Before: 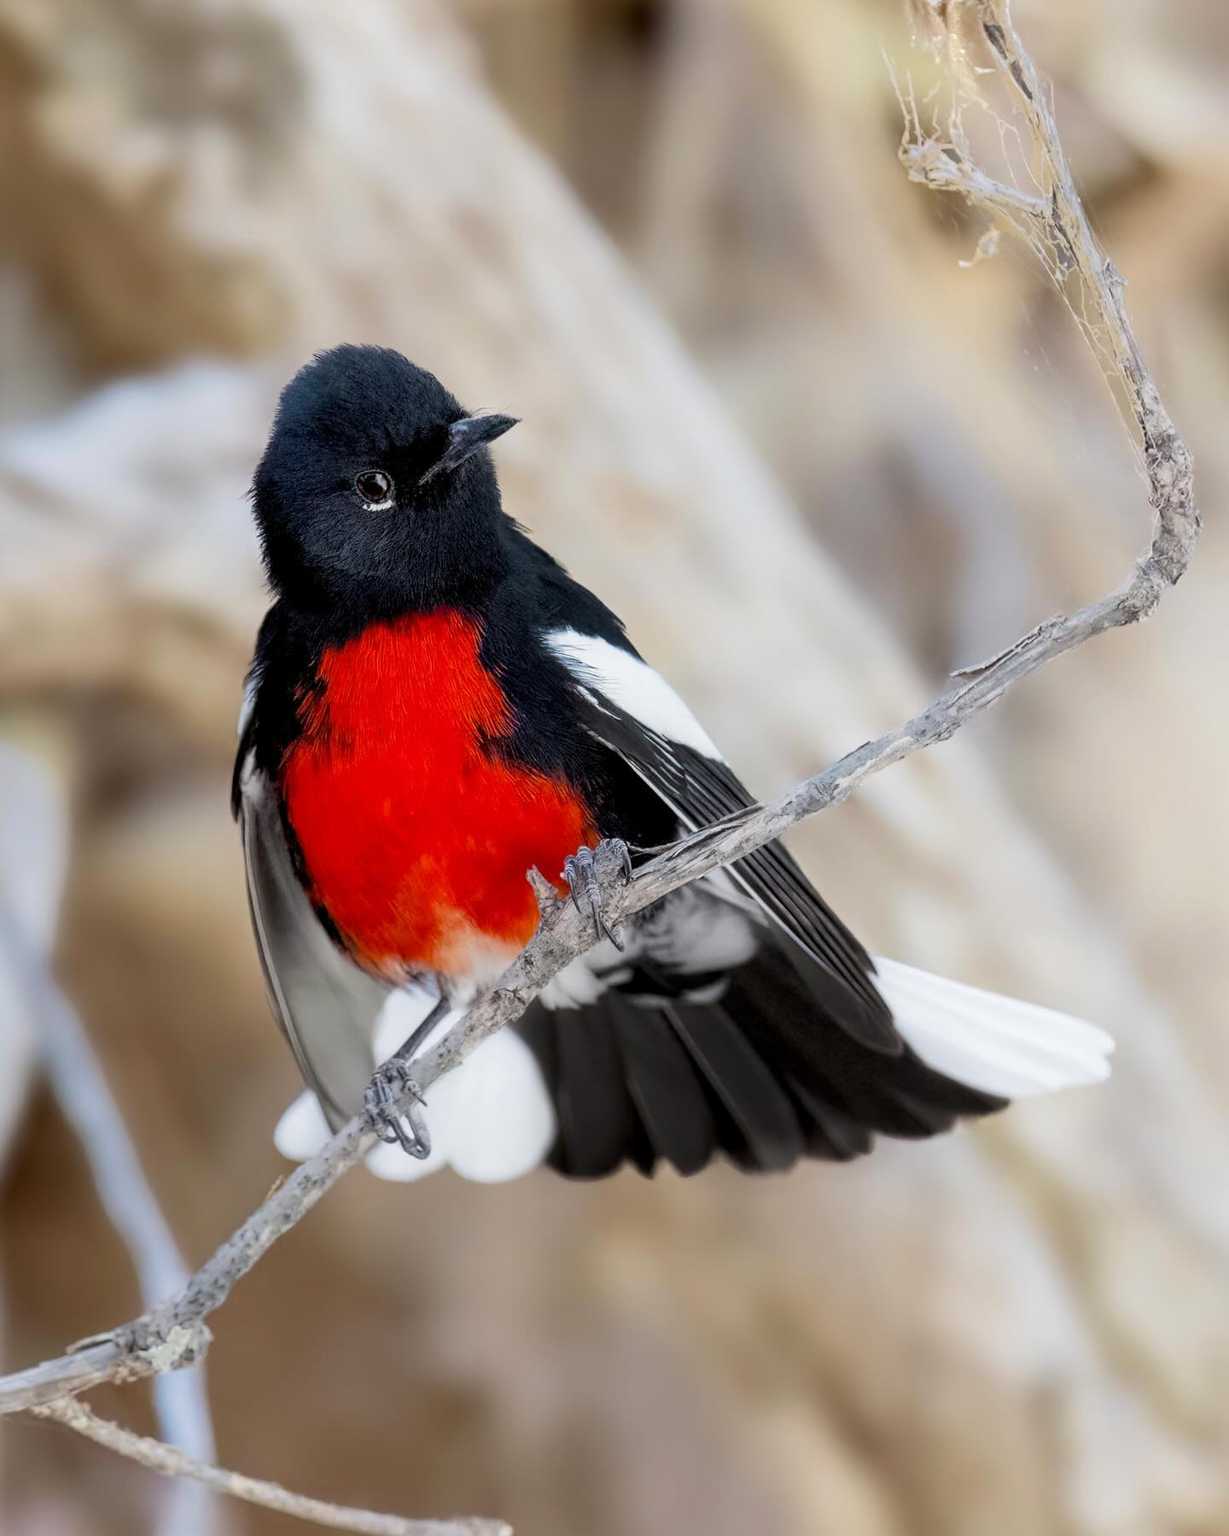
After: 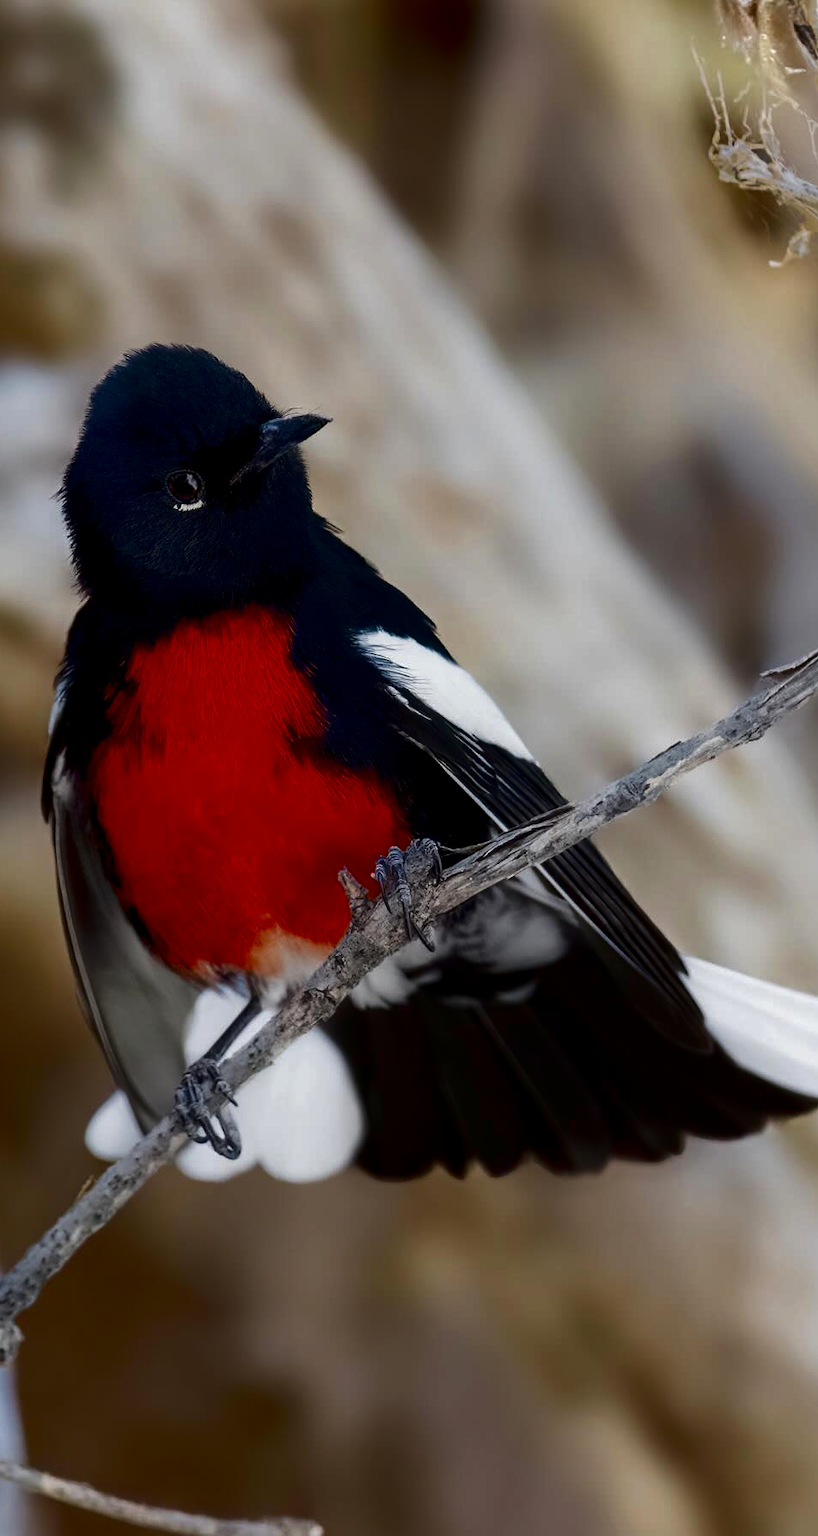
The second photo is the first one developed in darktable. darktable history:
contrast brightness saturation: contrast 0.09, brightness -0.59, saturation 0.17
crop: left 15.419%, right 17.914%
